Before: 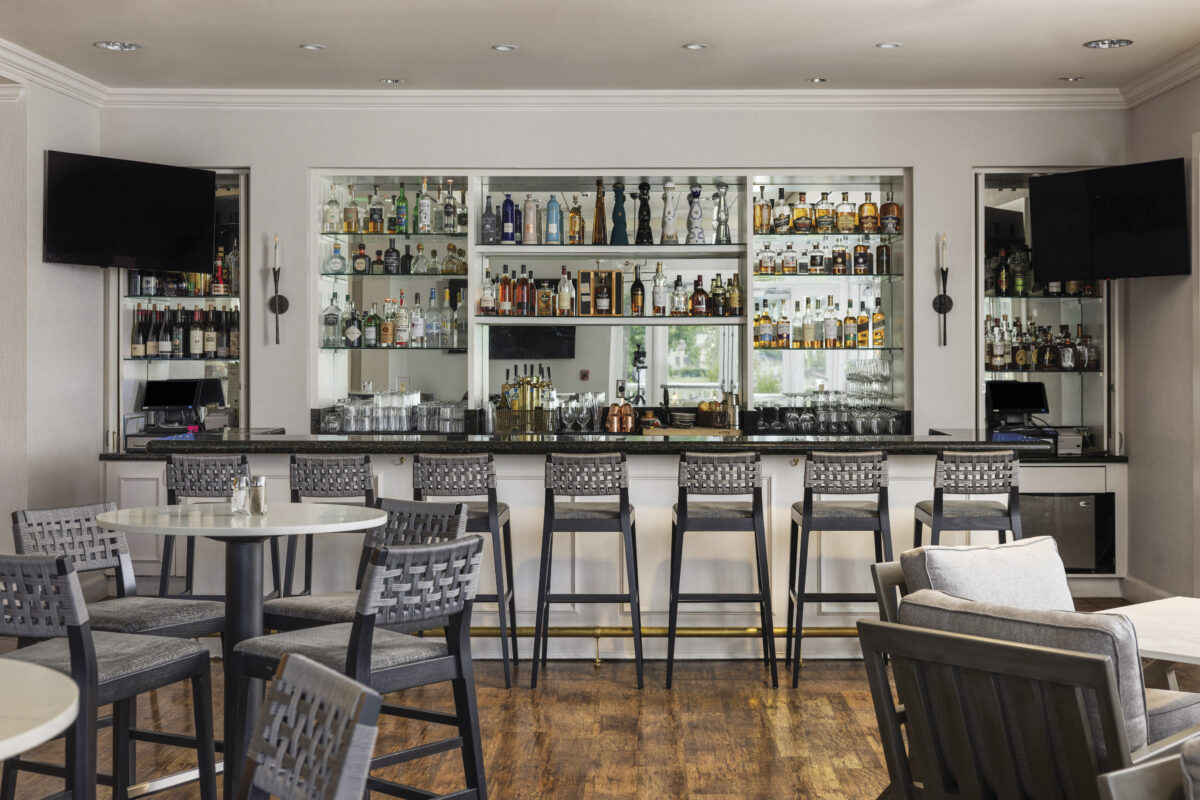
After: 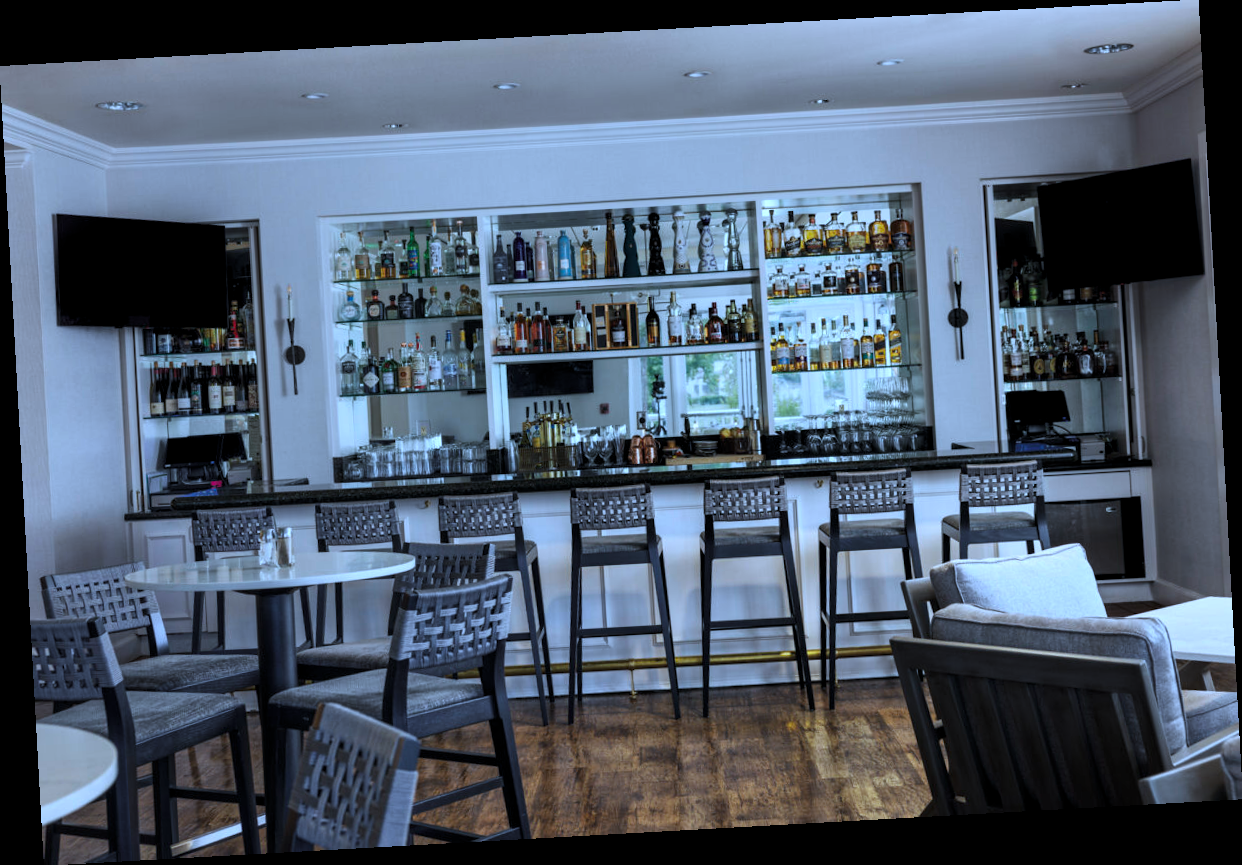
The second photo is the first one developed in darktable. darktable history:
white balance: red 0.871, blue 1.249
rotate and perspective: rotation -3.18°, automatic cropping off
levels: levels [0.029, 0.545, 0.971]
contrast brightness saturation: saturation 0.13
